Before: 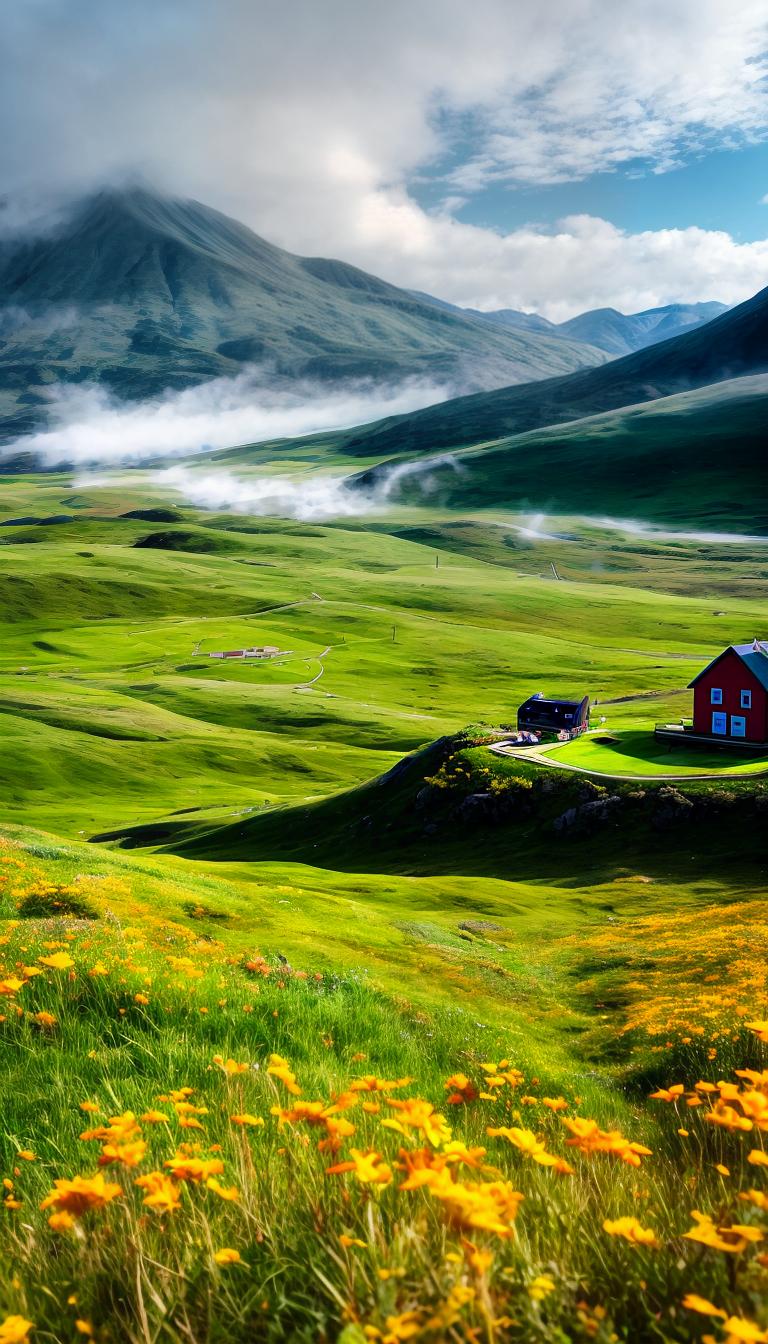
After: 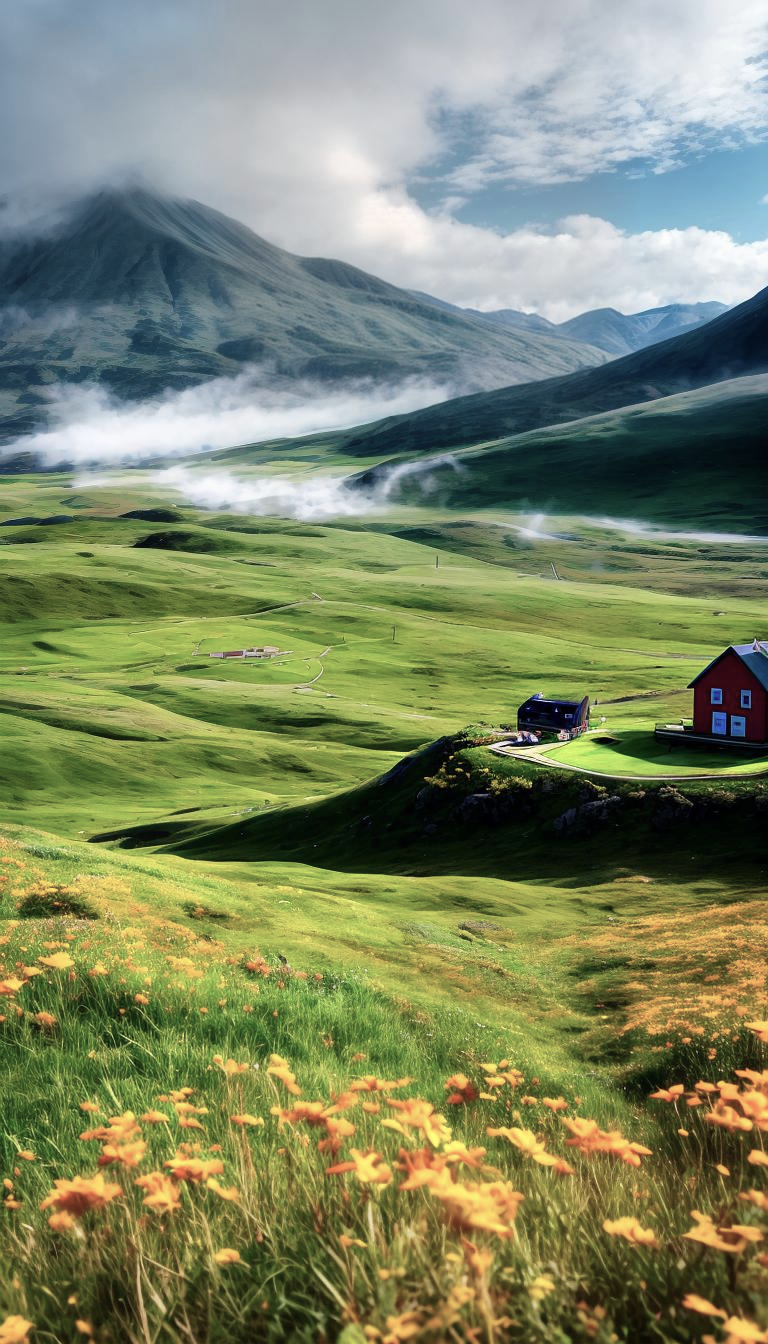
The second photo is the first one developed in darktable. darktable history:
color balance rgb: perceptual saturation grading › global saturation -27.358%
